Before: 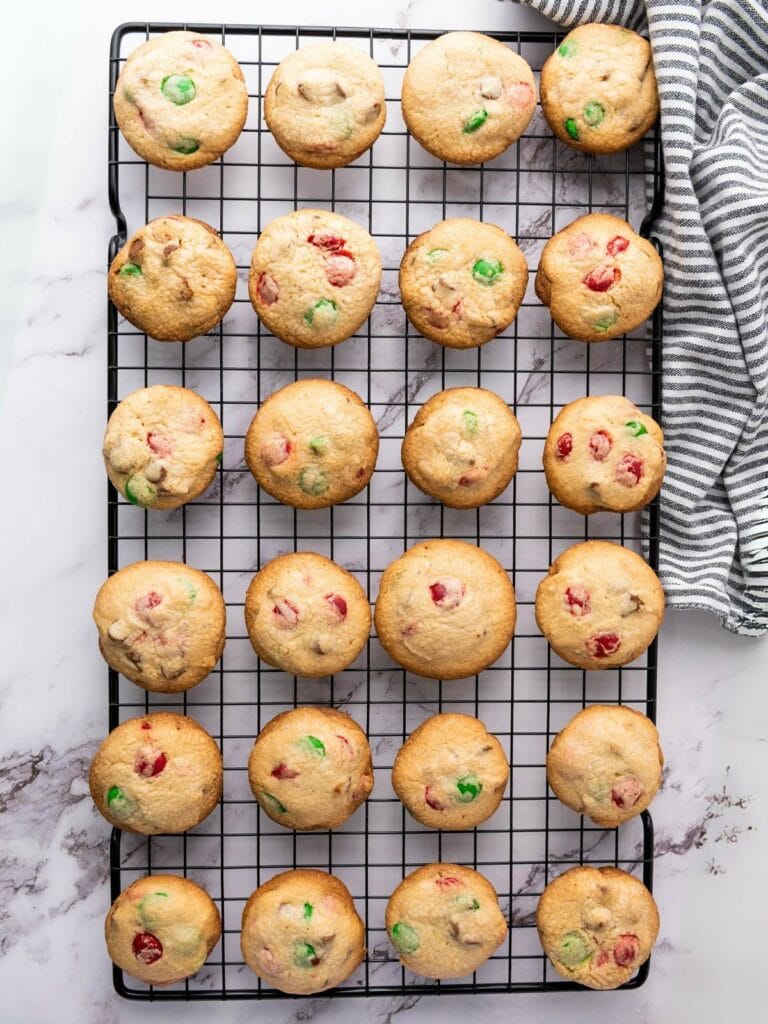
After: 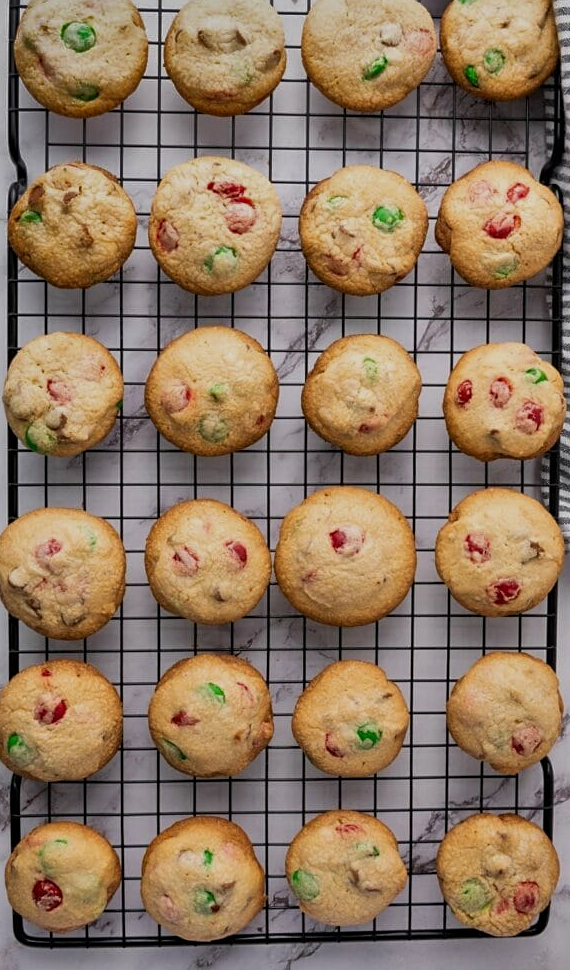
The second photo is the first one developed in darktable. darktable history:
shadows and highlights: shadows 20.91, highlights -82.73, soften with gaussian
exposure: exposure -0.462 EV, compensate highlight preservation false
crop and rotate: left 13.15%, top 5.251%, right 12.609%
sharpen: amount 0.2
